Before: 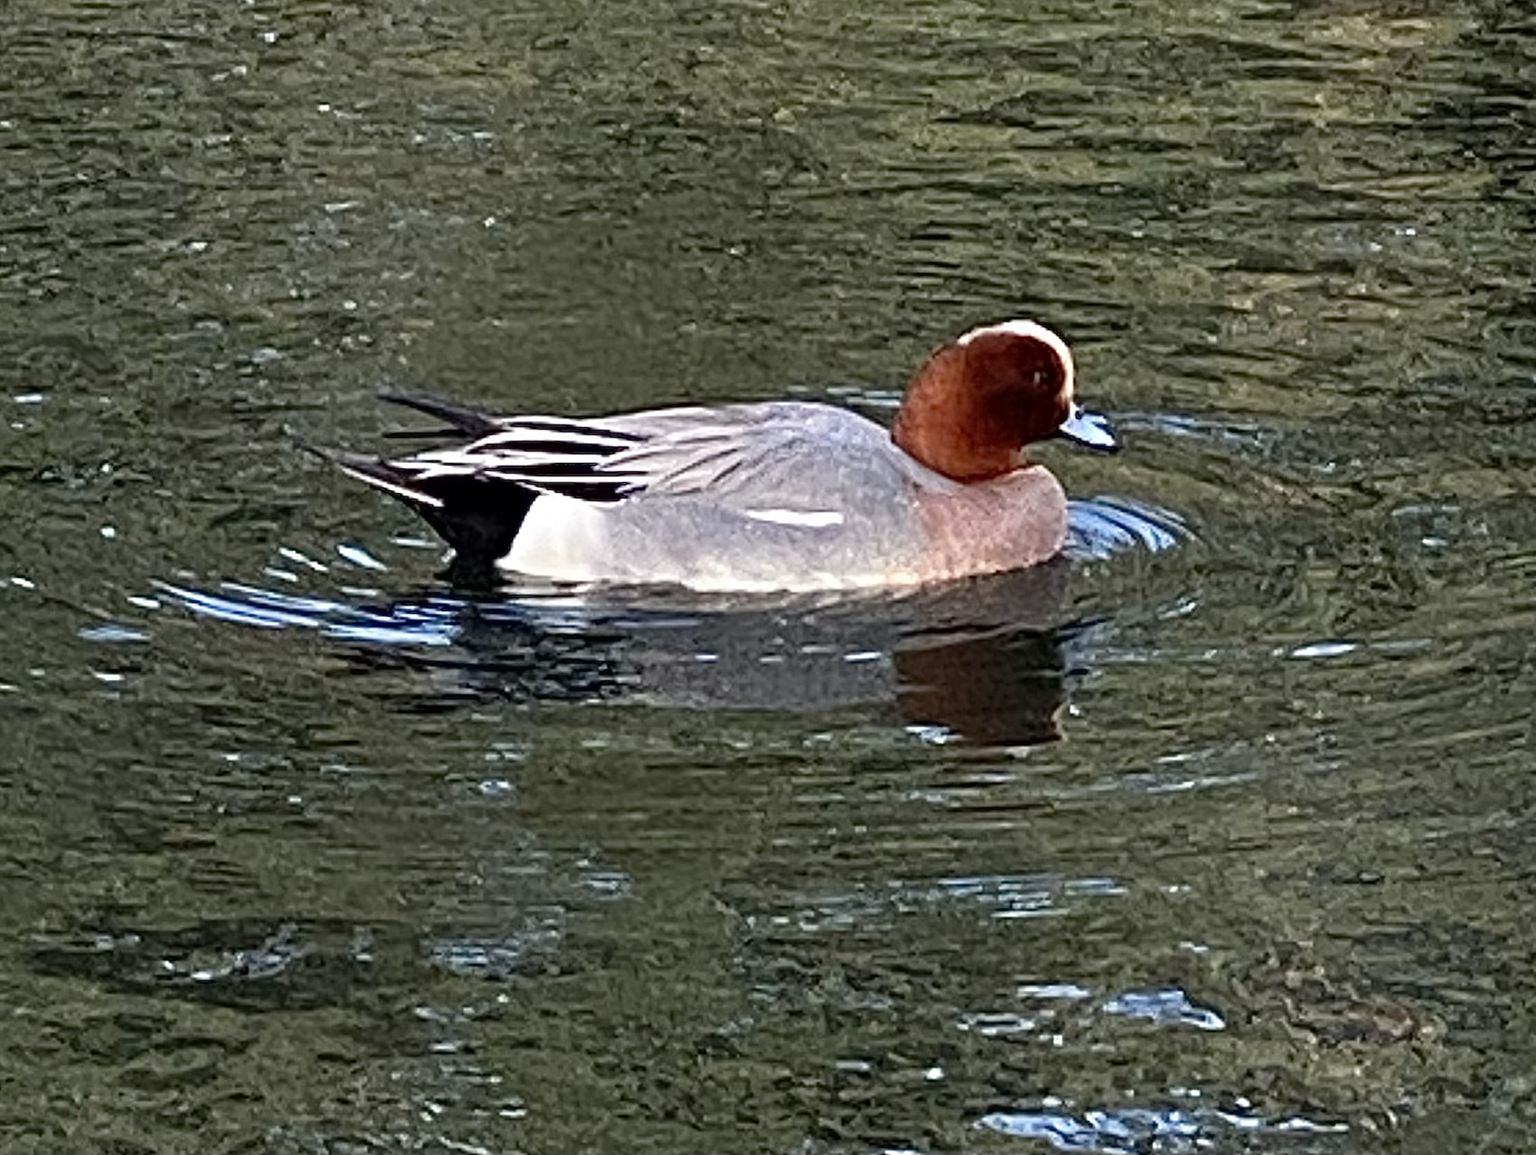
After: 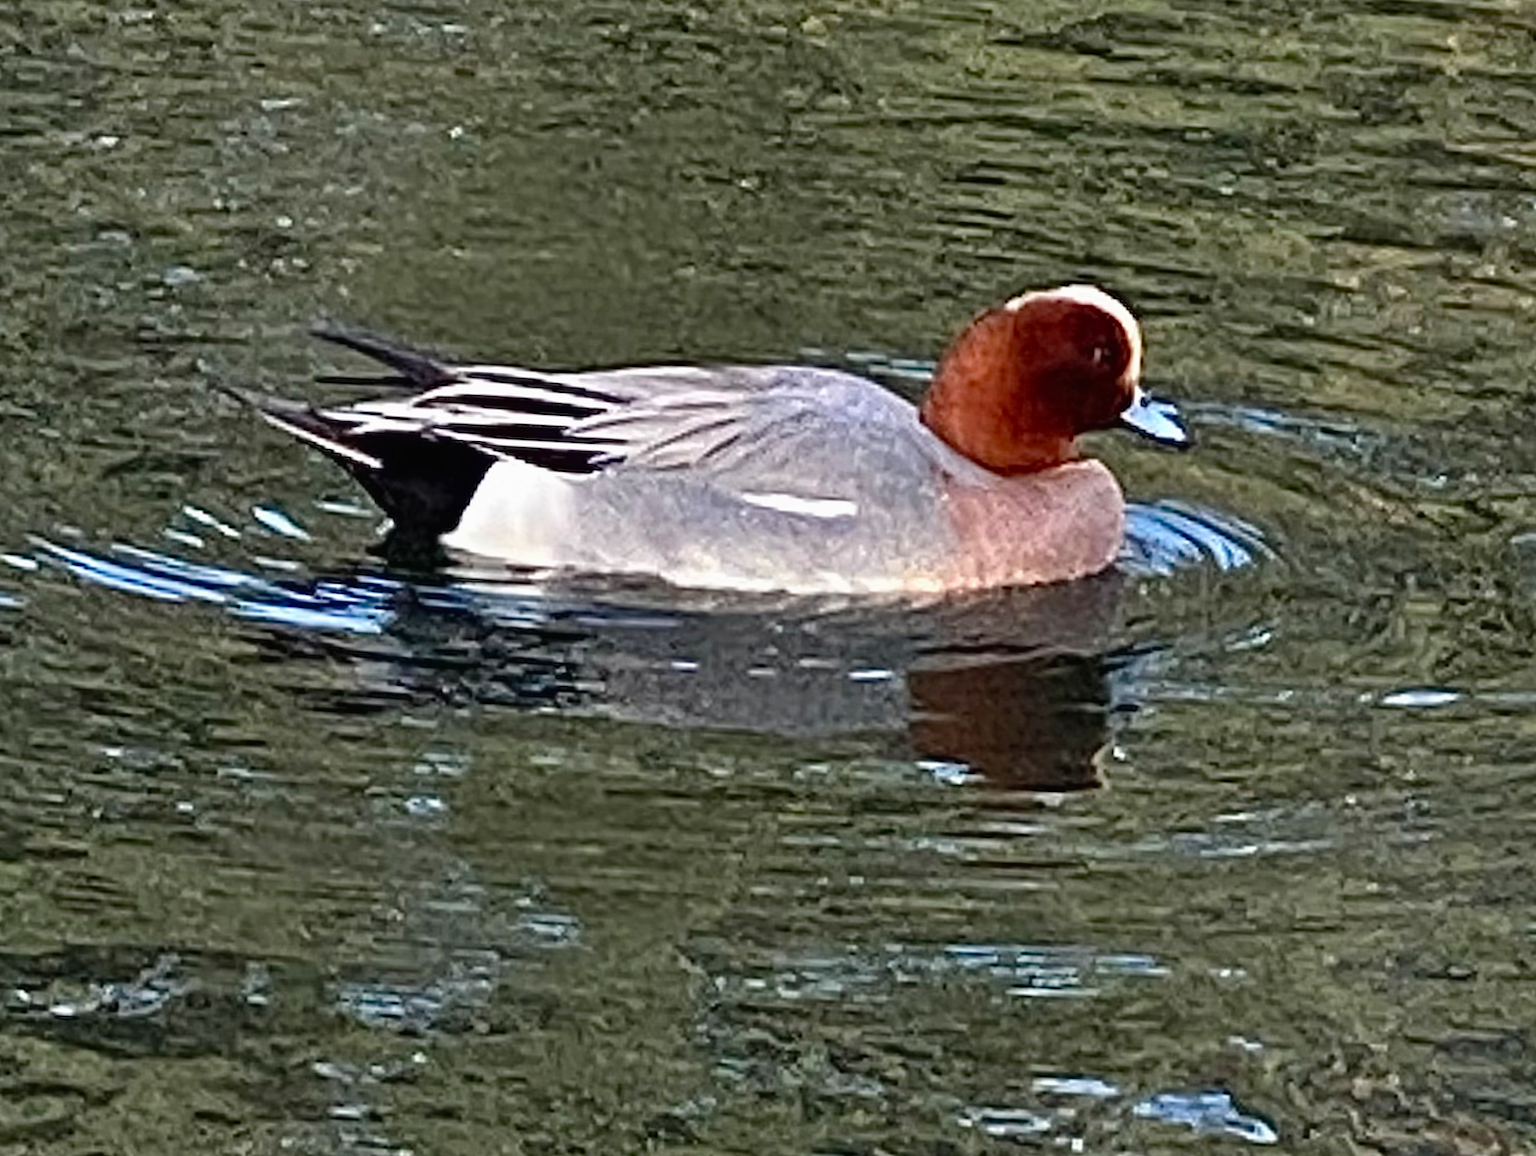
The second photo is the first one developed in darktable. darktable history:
crop and rotate: angle -3.26°, left 5.257%, top 5.222%, right 4.679%, bottom 4.624%
shadows and highlights: low approximation 0.01, soften with gaussian
contrast brightness saturation: contrast -0.021, brightness -0.009, saturation 0.032
